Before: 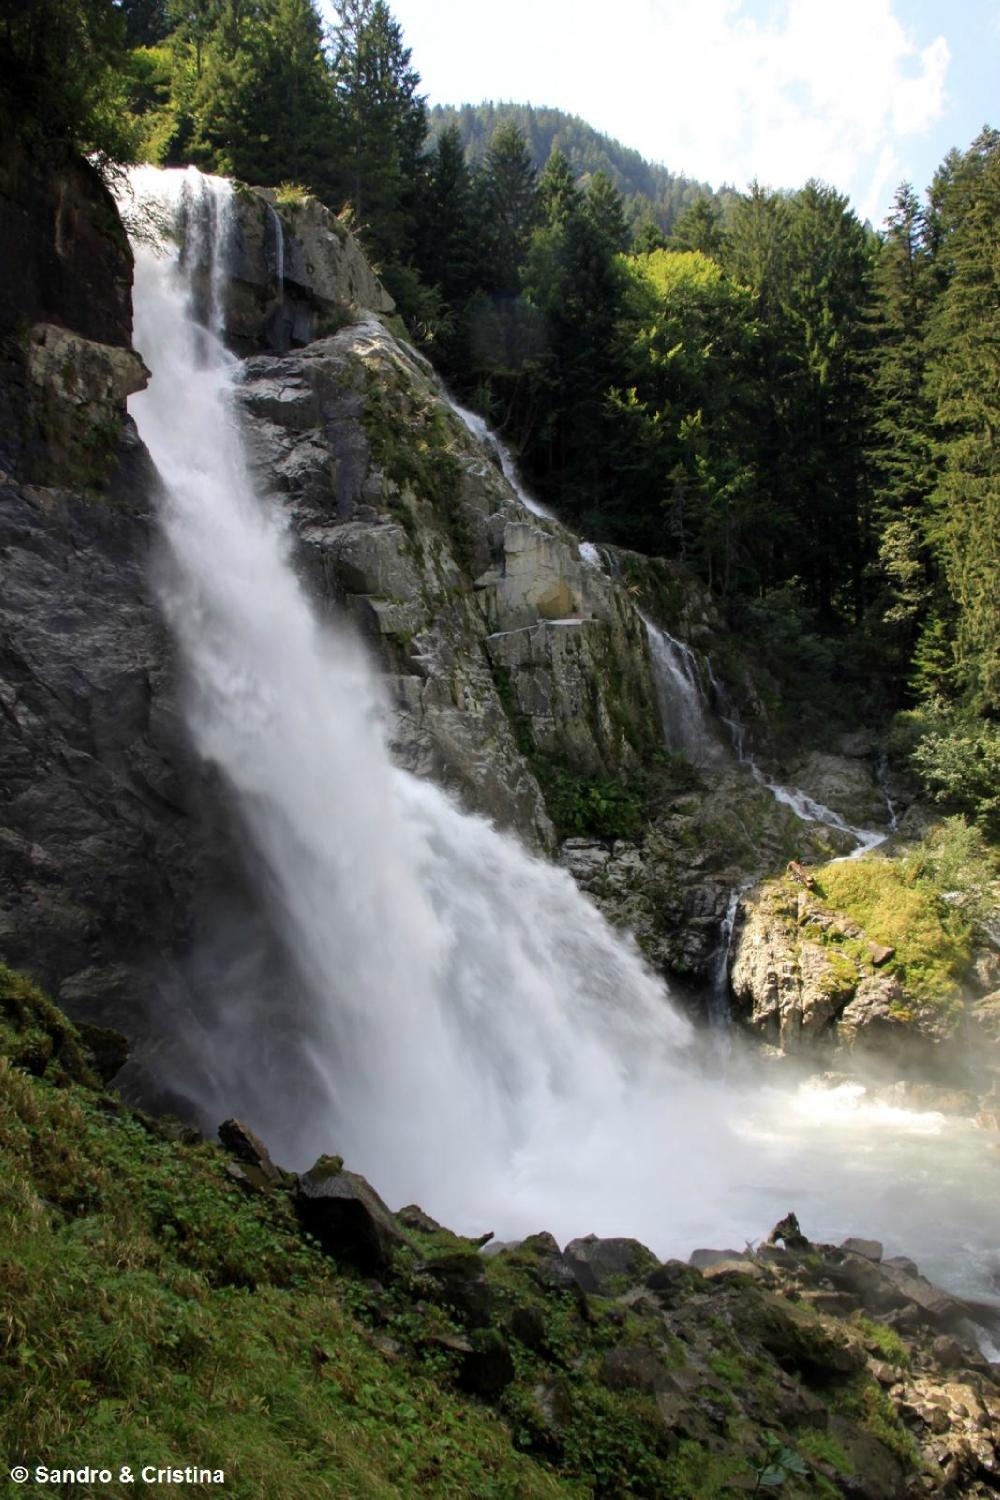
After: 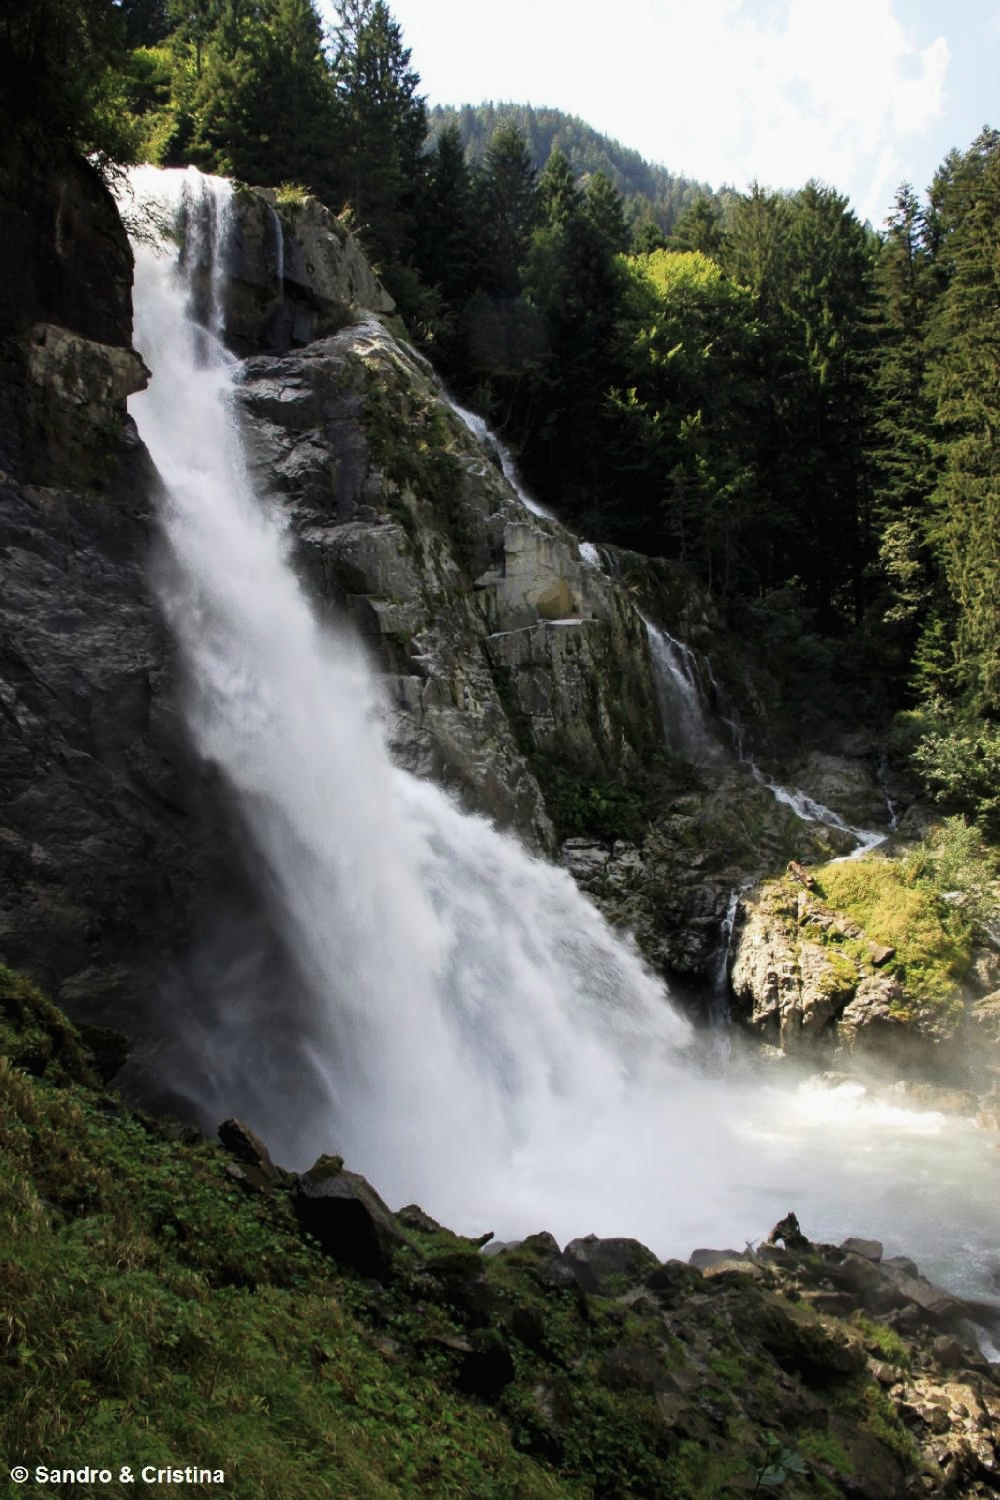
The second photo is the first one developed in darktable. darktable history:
tone curve: curves: ch0 [(0.016, 0.011) (0.204, 0.146) (0.515, 0.476) (0.78, 0.795) (1, 0.981)], preserve colors none
color correction: highlights b* 0.043, saturation 0.807
